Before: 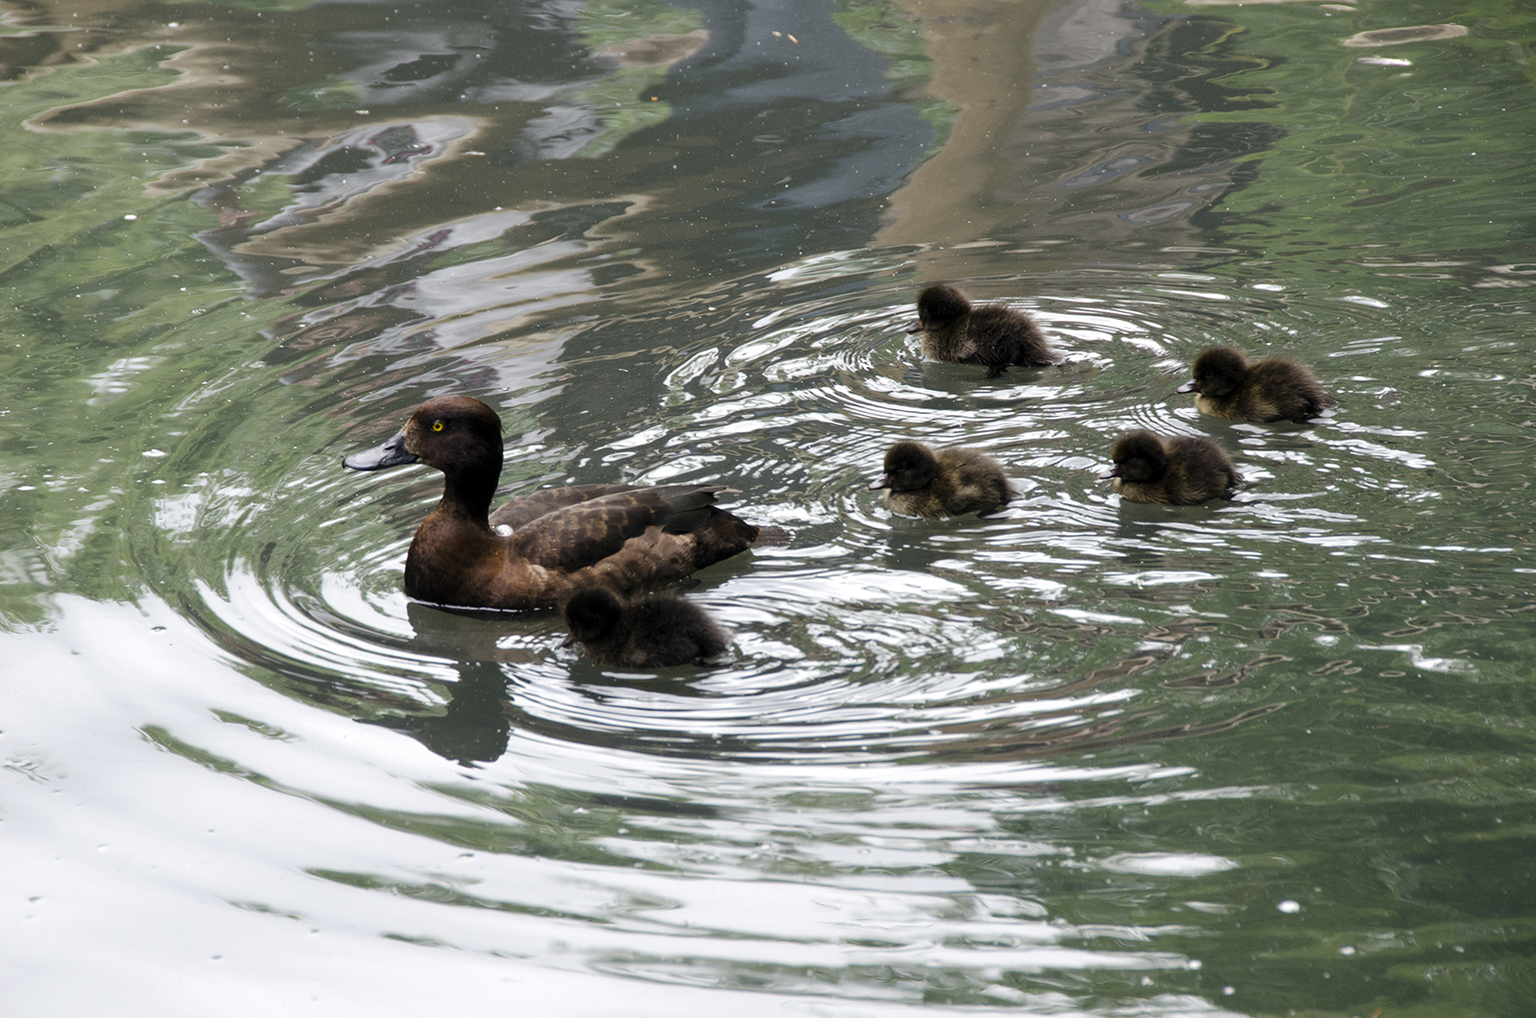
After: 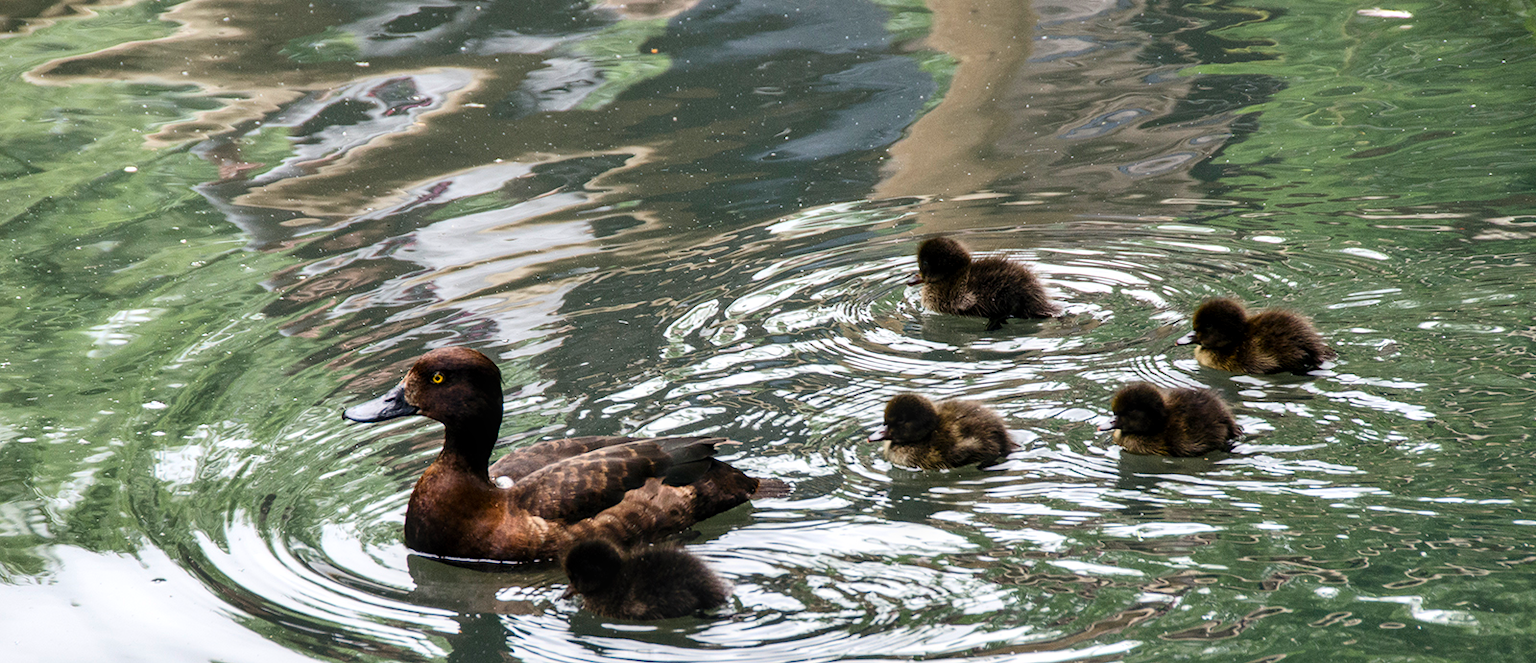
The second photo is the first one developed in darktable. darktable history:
contrast brightness saturation: contrast 0.23, brightness 0.112, saturation 0.289
exposure: exposure -0.046 EV, compensate exposure bias true, compensate highlight preservation false
local contrast: on, module defaults
shadows and highlights: shadows color adjustment 99.13%, highlights color adjustment 0.8%, soften with gaussian
crop and rotate: top 4.779%, bottom 29.939%
